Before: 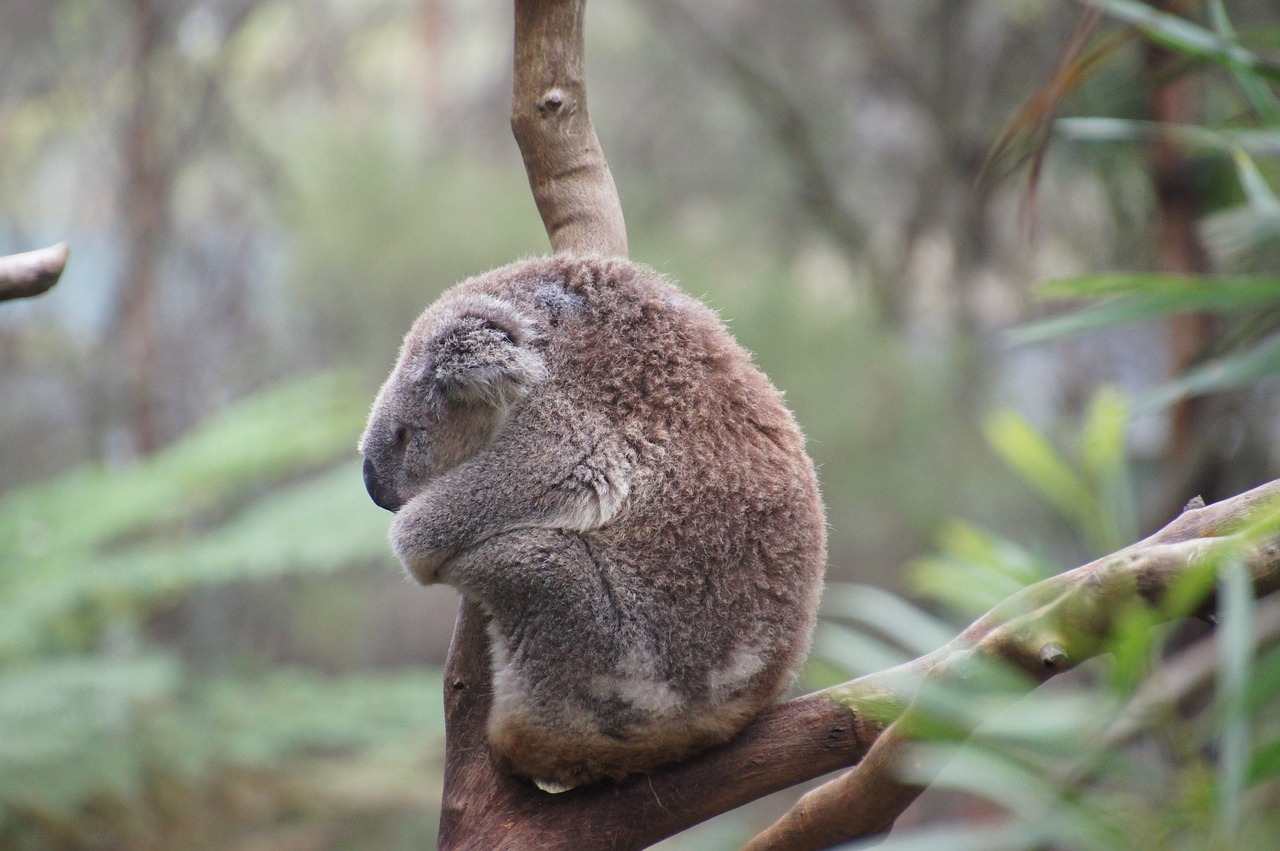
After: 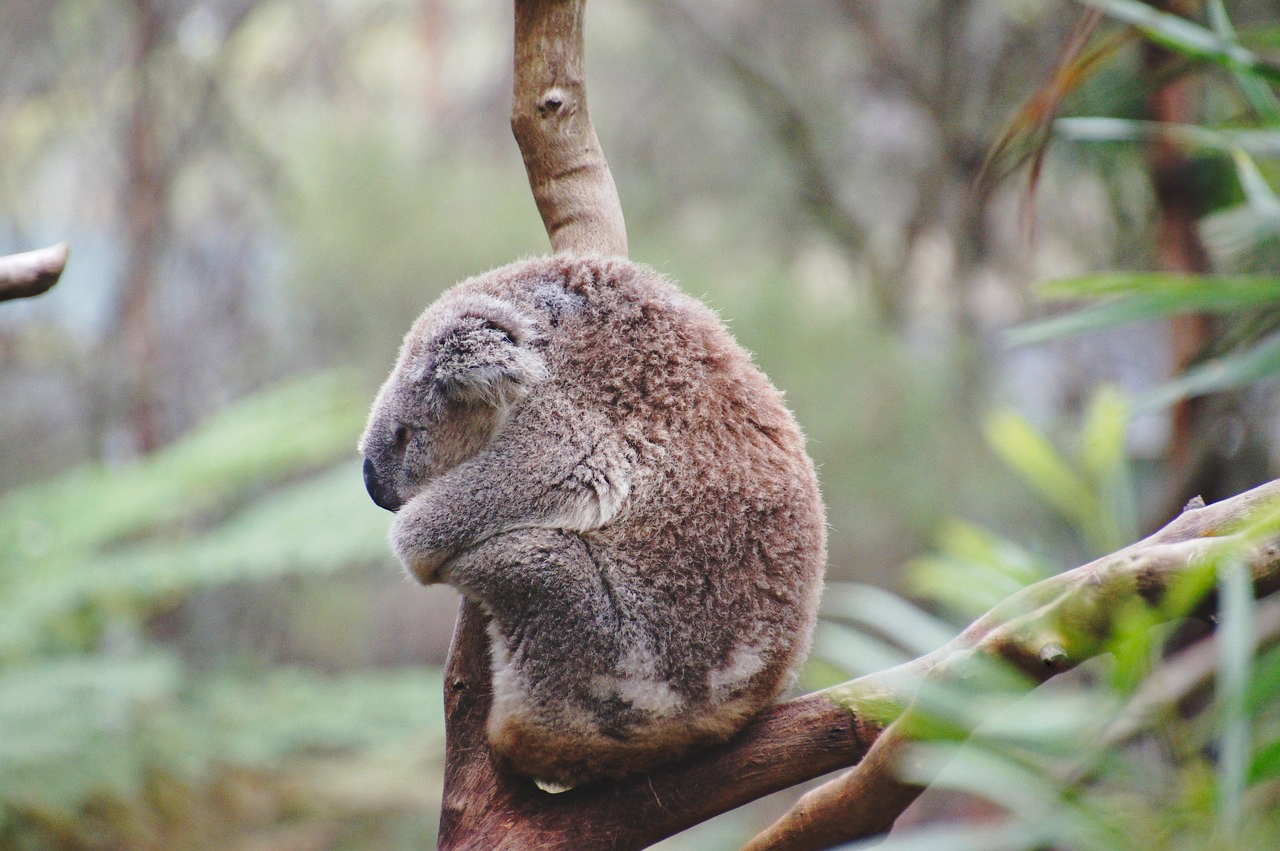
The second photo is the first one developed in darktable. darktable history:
tone curve: curves: ch0 [(0, 0) (0.003, 0.09) (0.011, 0.095) (0.025, 0.097) (0.044, 0.108) (0.069, 0.117) (0.1, 0.129) (0.136, 0.151) (0.177, 0.185) (0.224, 0.229) (0.277, 0.299) (0.335, 0.379) (0.399, 0.469) (0.468, 0.55) (0.543, 0.629) (0.623, 0.702) (0.709, 0.775) (0.801, 0.85) (0.898, 0.91) (1, 1)], preserve colors none
shadows and highlights: shadows 32, highlights -32, soften with gaussian
haze removal: compatibility mode true, adaptive false
